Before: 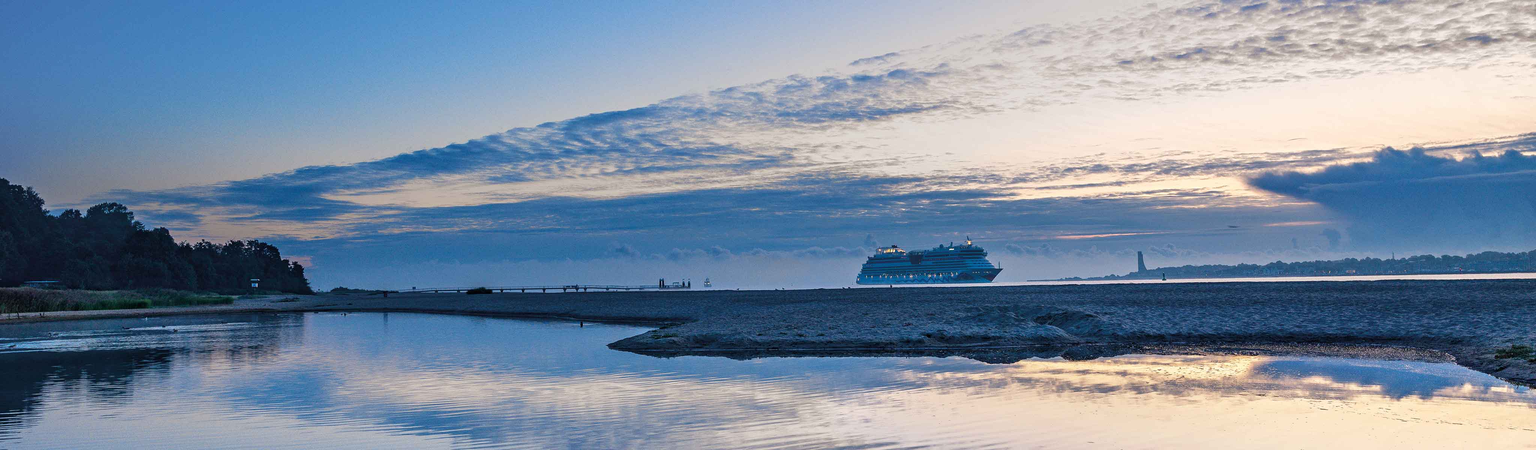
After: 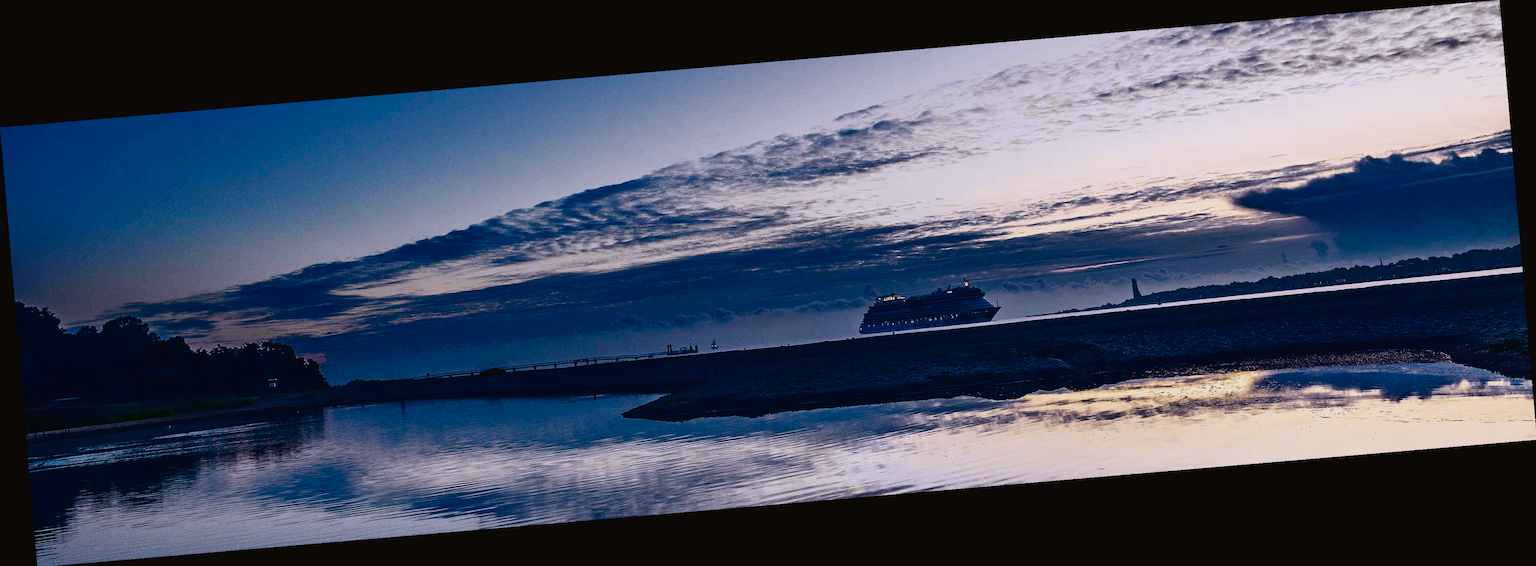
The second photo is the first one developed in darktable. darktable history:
white balance: red 1.004, blue 1.096
rotate and perspective: rotation -4.86°, automatic cropping off
filmic rgb: black relative exposure -7.5 EV, white relative exposure 5 EV, hardness 3.31, contrast 1.3, contrast in shadows safe
tone curve: curves: ch0 [(0, 0.023) (0.113, 0.084) (0.285, 0.301) (0.673, 0.796) (0.845, 0.932) (0.994, 0.971)]; ch1 [(0, 0) (0.456, 0.437) (0.498, 0.5) (0.57, 0.559) (0.631, 0.639) (1, 1)]; ch2 [(0, 0) (0.417, 0.44) (0.46, 0.453) (0.502, 0.507) (0.55, 0.57) (0.67, 0.712) (1, 1)], color space Lab, independent channels, preserve colors none
contrast brightness saturation: contrast 0.09, brightness -0.59, saturation 0.17
